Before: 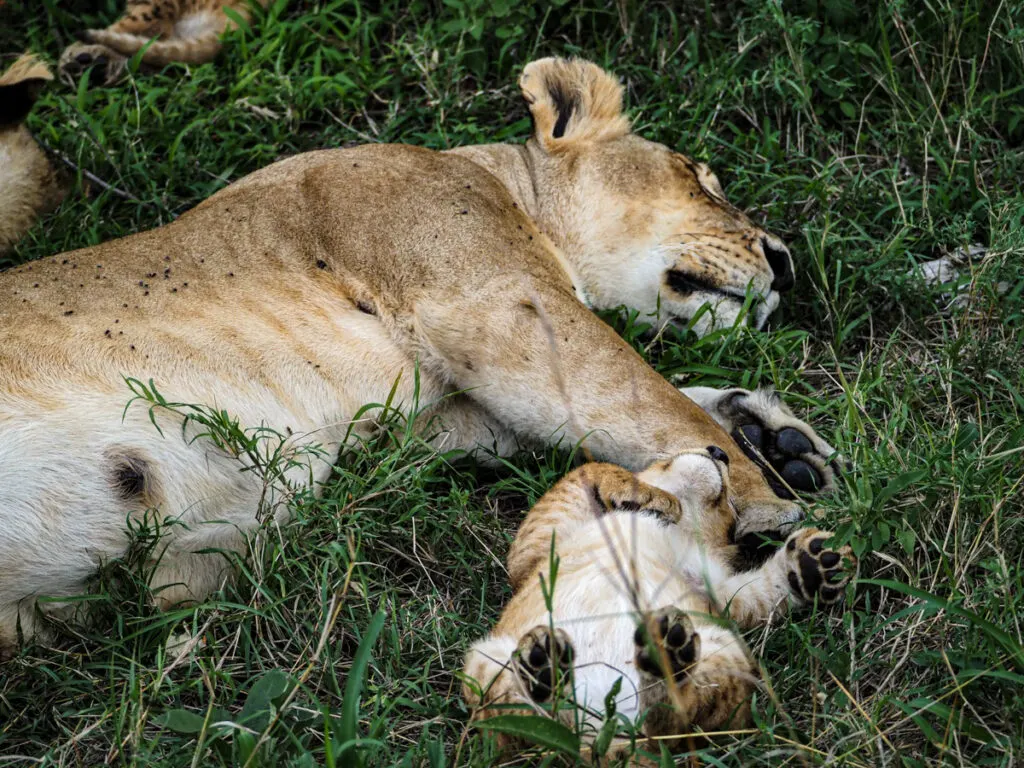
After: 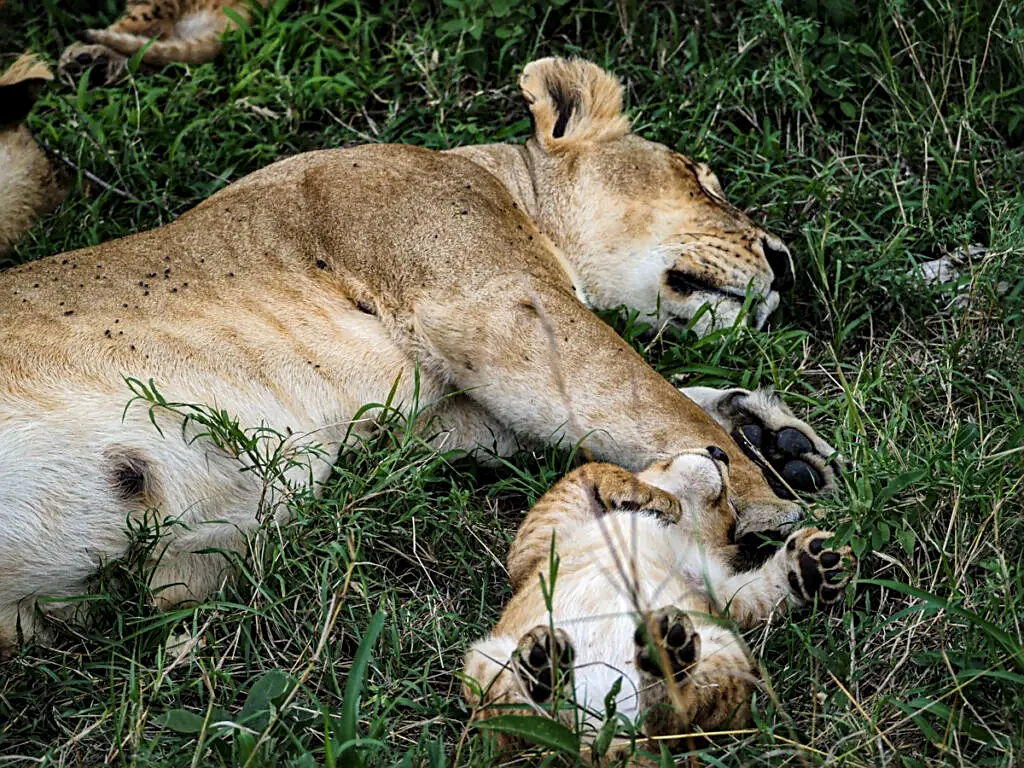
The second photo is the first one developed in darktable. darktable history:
local contrast: mode bilateral grid, contrast 19, coarseness 50, detail 120%, midtone range 0.2
sharpen: amount 0.491
